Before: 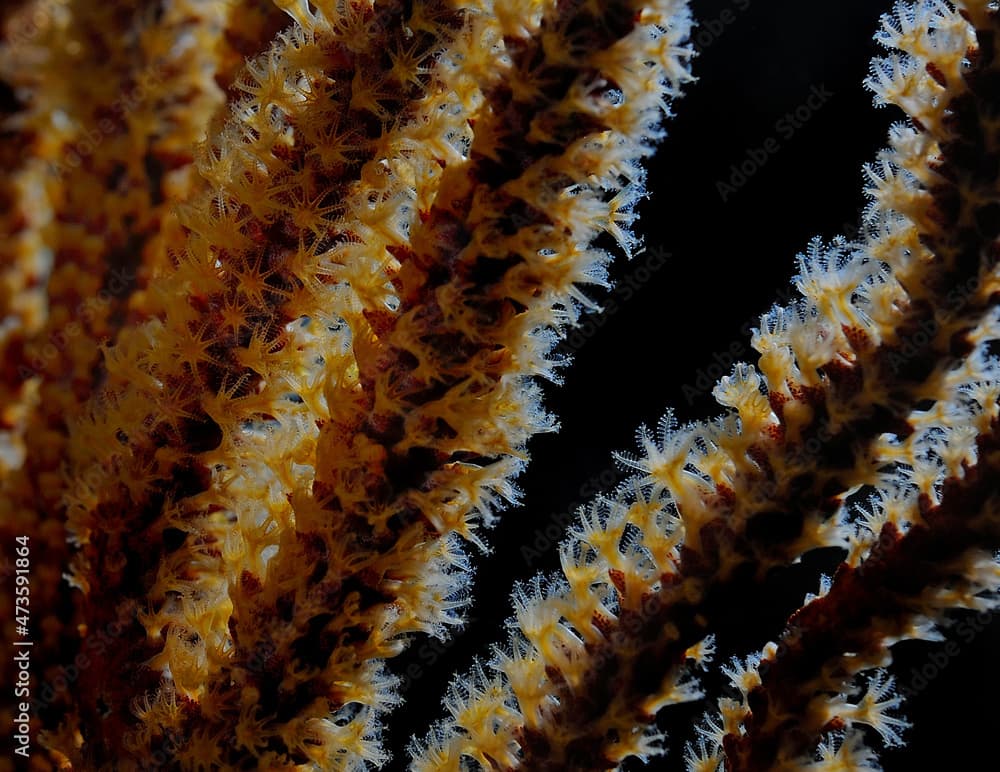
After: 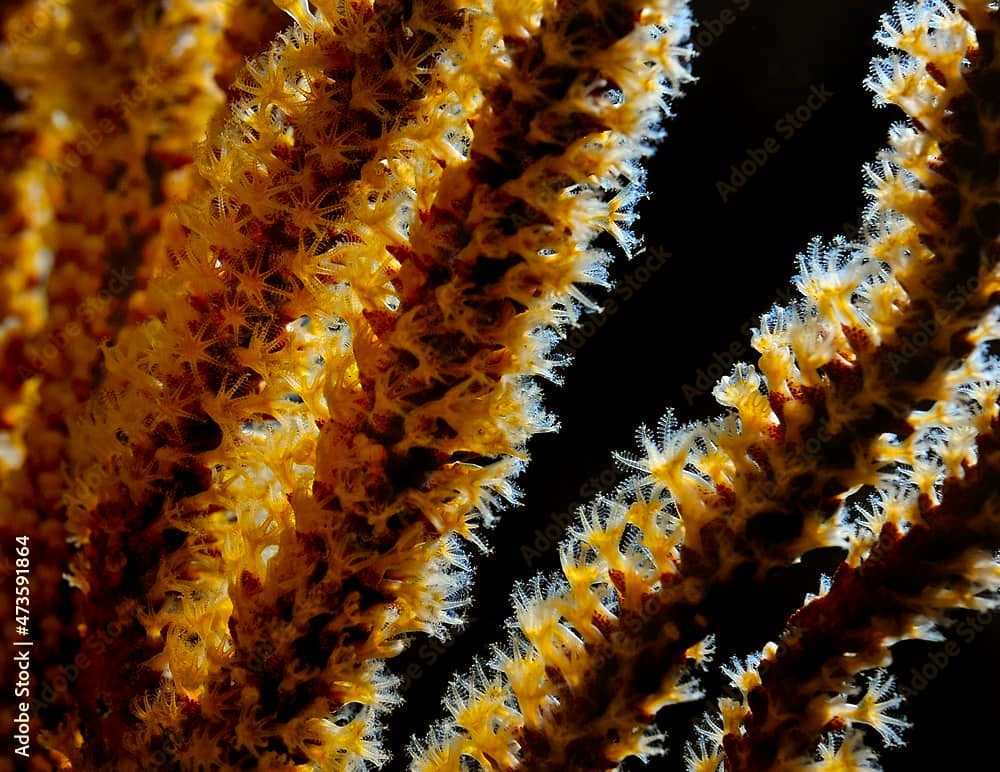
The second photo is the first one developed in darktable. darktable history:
color balance rgb: shadows lift › chroma 0.836%, shadows lift › hue 111.78°, power › chroma 2.48%, power › hue 70.69°, linear chroma grading › global chroma 9.835%, perceptual saturation grading › global saturation 2.317%, perceptual brilliance grading › global brilliance 29.897%, global vibrance 9.641%
